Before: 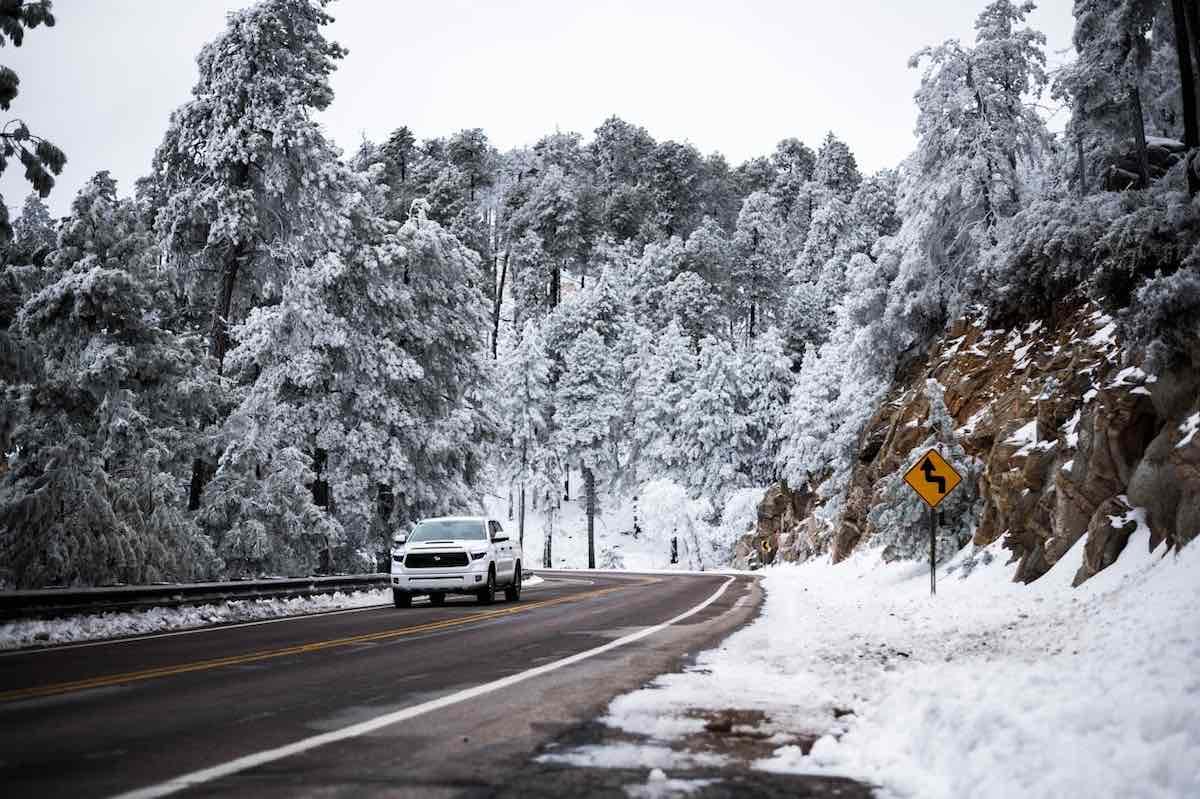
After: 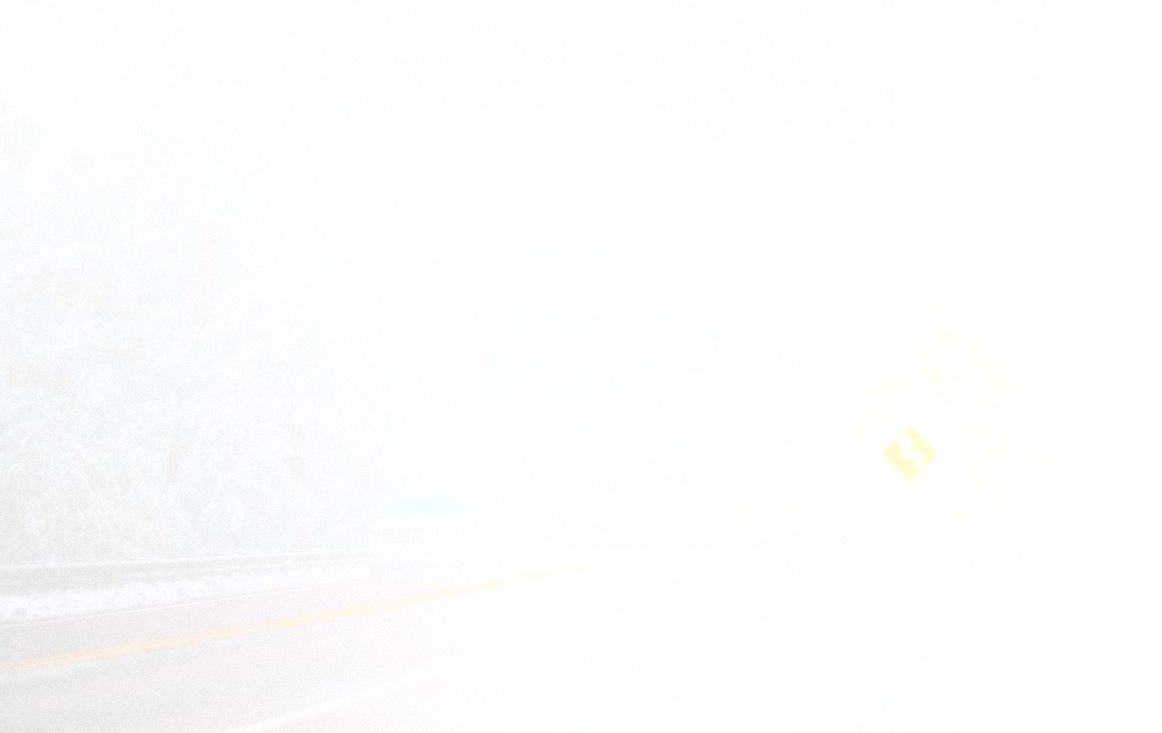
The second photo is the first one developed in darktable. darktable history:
levels: levels [0.016, 0.484, 0.953]
soften: size 8.67%, mix 49%
shadows and highlights: shadows 32, highlights -32, soften with gaussian
local contrast: detail 130%
grain: coarseness 14.49 ISO, strength 48.04%, mid-tones bias 35%
base curve: curves: ch0 [(0, 0) (0.989, 0.992)], preserve colors none
bloom: size 85%, threshold 5%, strength 85%
crop: left 1.964%, top 3.251%, right 1.122%, bottom 4.933%
